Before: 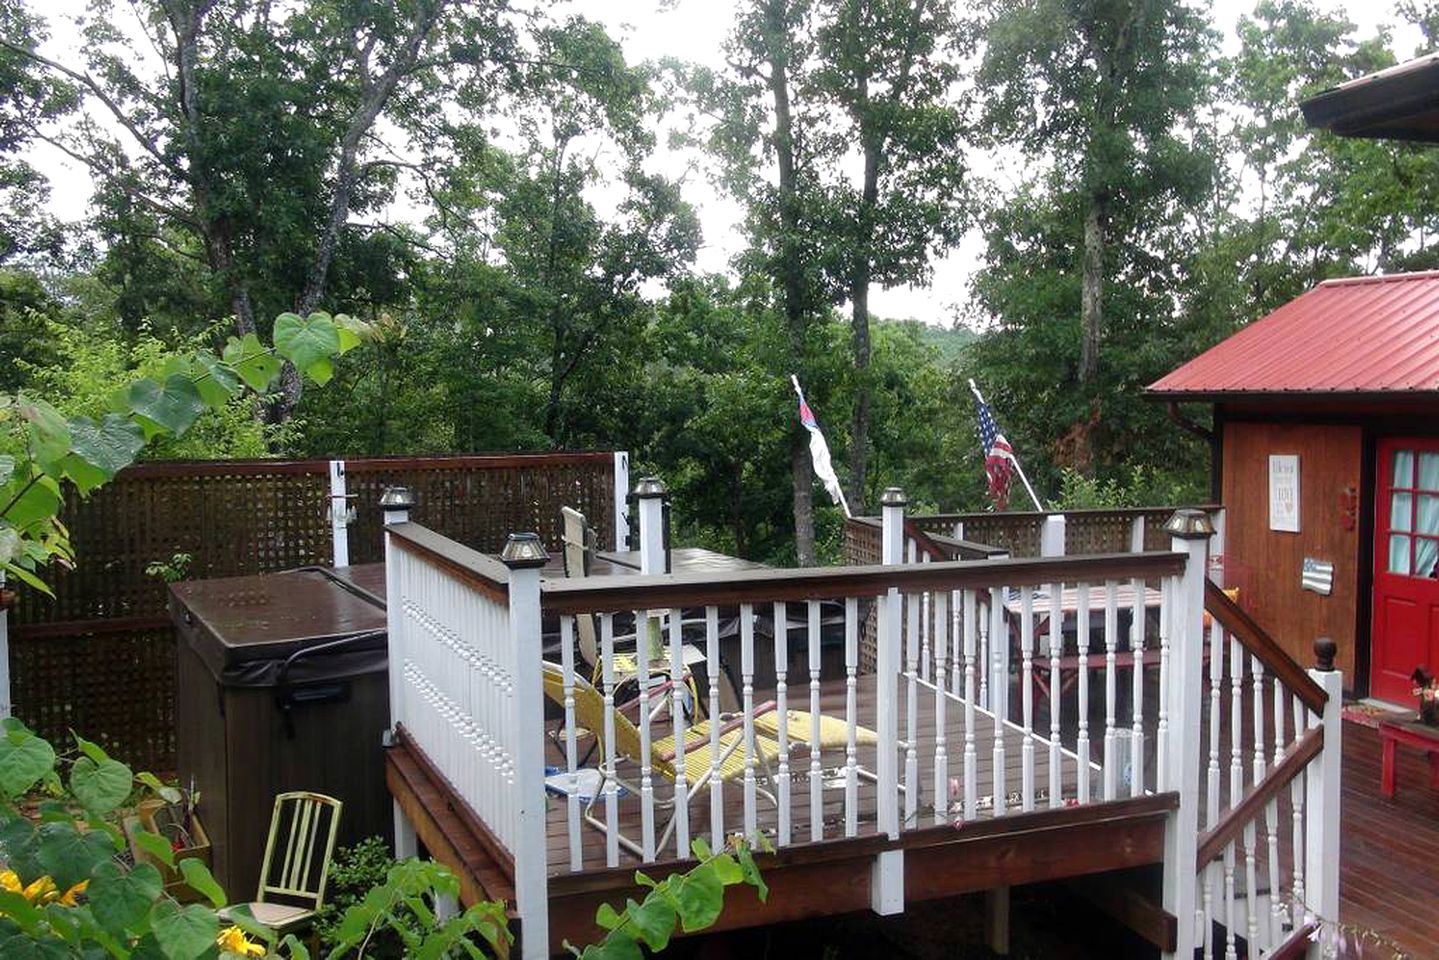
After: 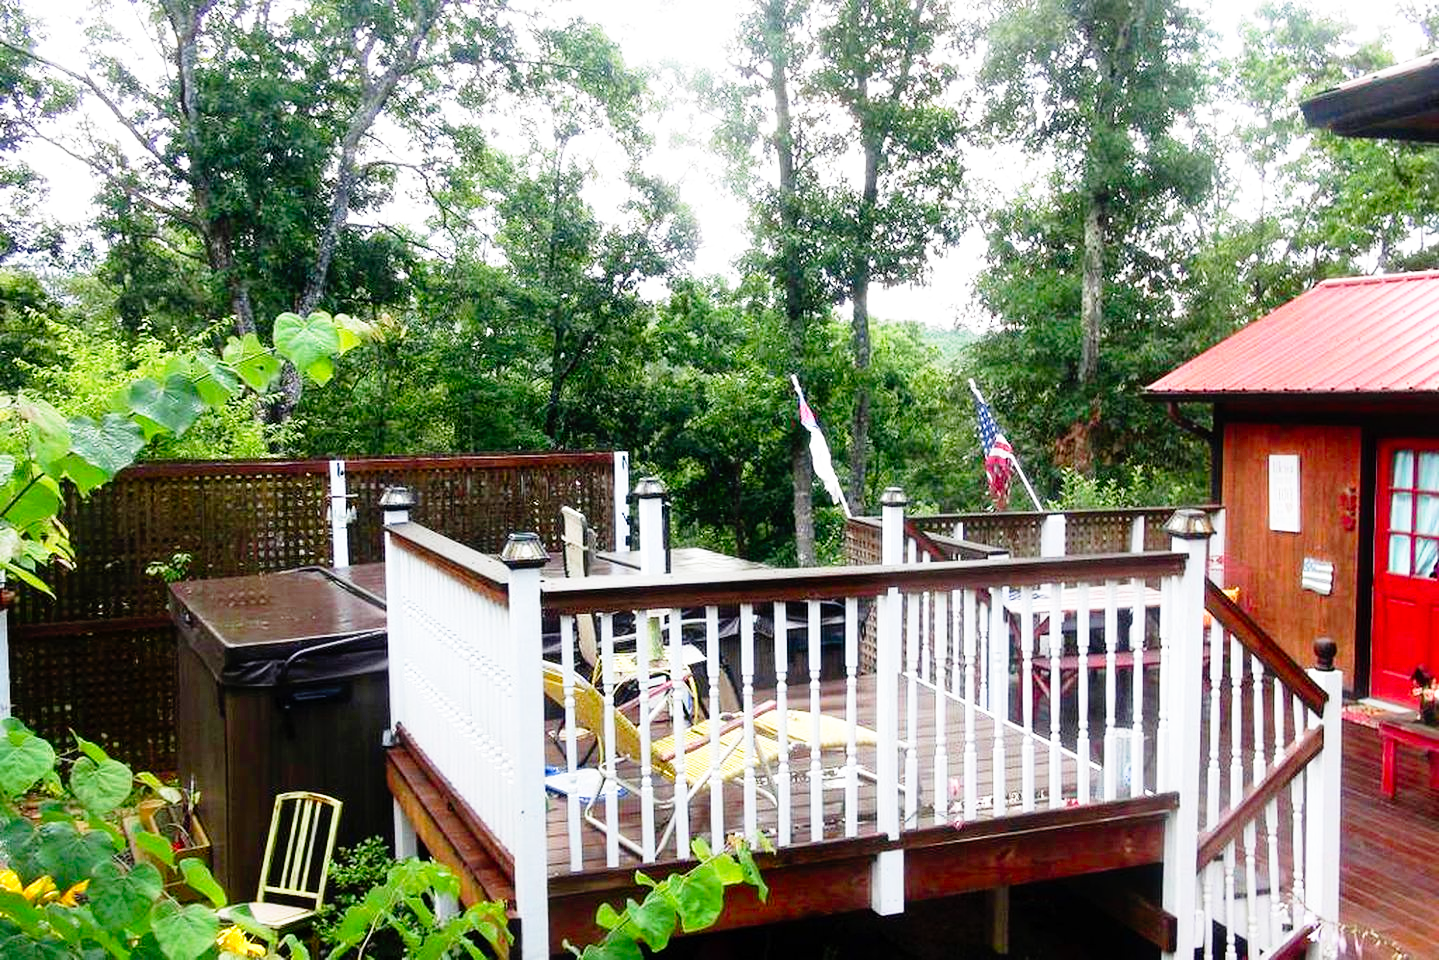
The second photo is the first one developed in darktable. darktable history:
base curve: curves: ch0 [(0, 0) (0.012, 0.01) (0.073, 0.168) (0.31, 0.711) (0.645, 0.957) (1, 1)], preserve colors none
contrast brightness saturation: contrast 0.044, saturation 0.158
